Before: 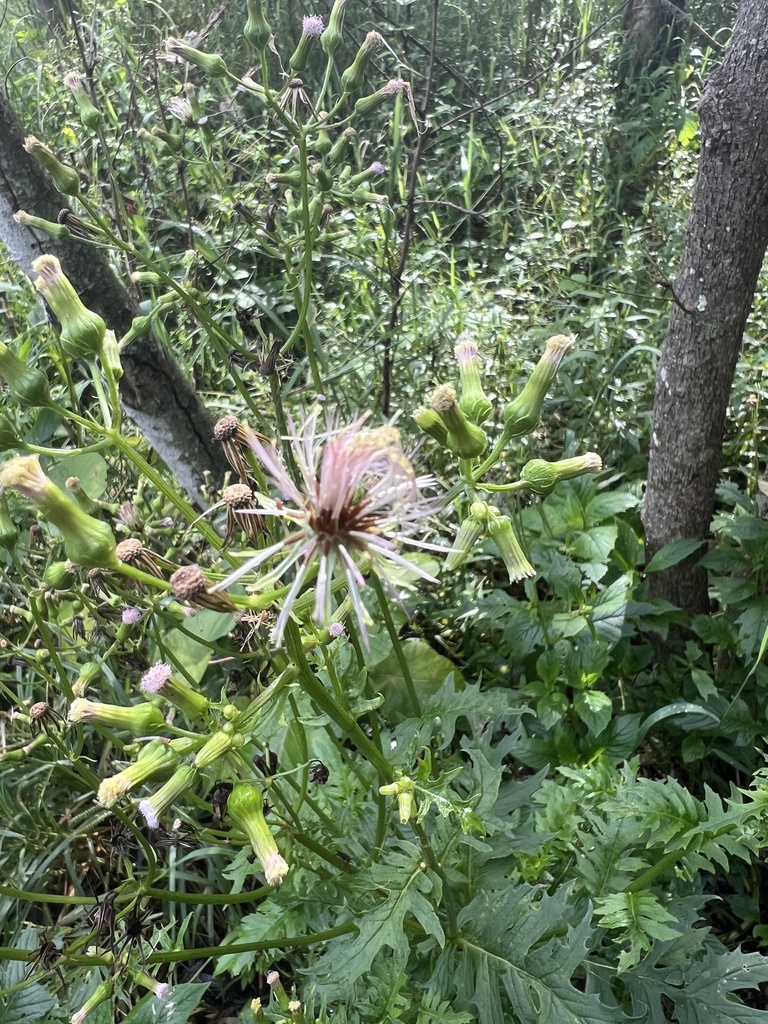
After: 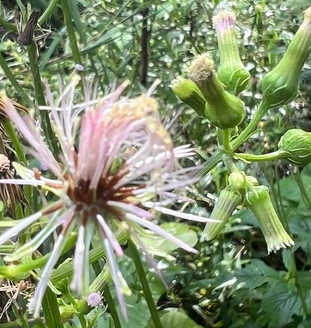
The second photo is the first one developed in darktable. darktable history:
crop: left 31.629%, top 32.29%, right 27.755%, bottom 35.635%
